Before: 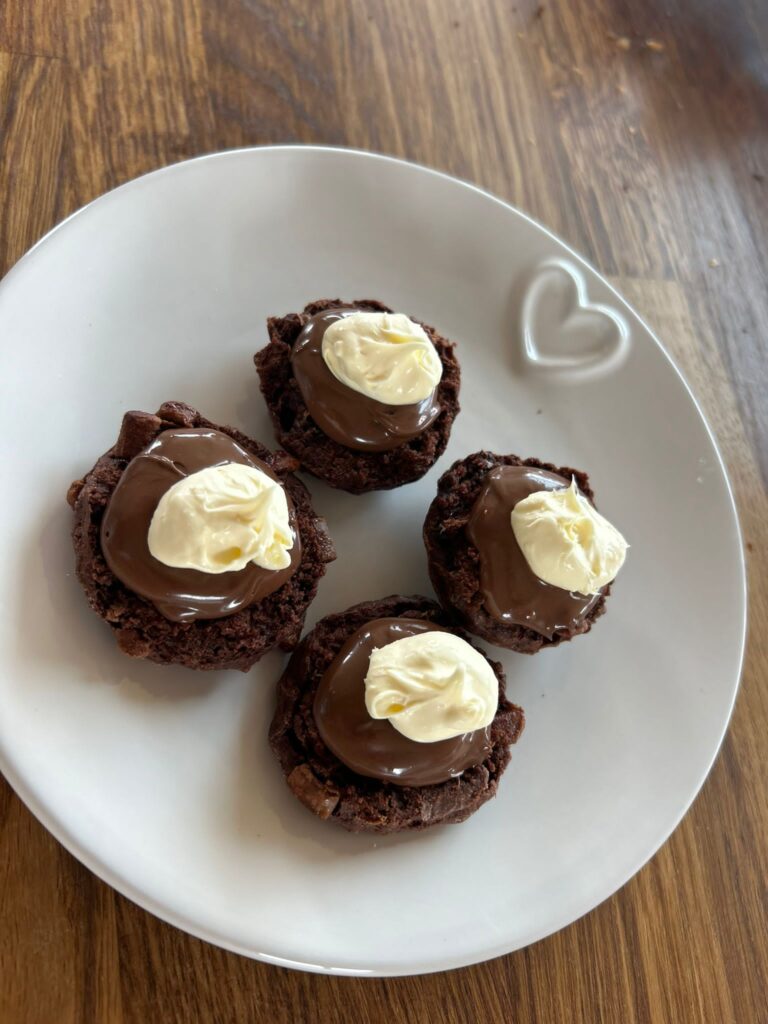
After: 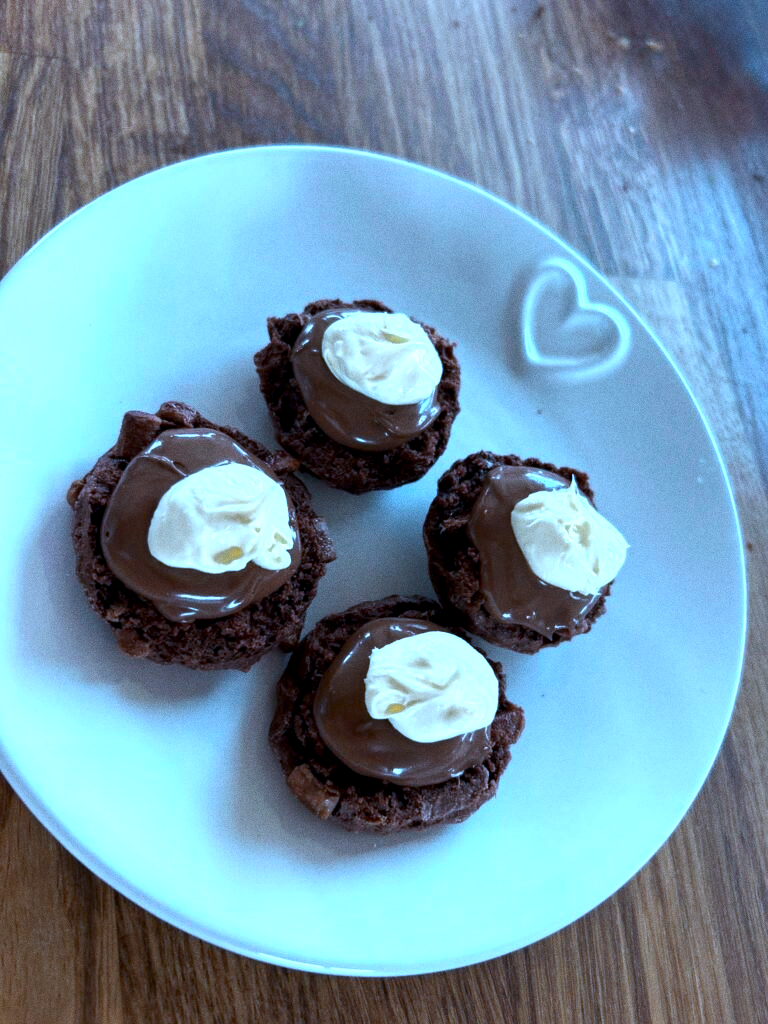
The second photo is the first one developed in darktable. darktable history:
exposure: black level correction 0.001, compensate highlight preservation false
local contrast: highlights 100%, shadows 100%, detail 120%, midtone range 0.2
color zones: curves: ch0 [(0.018, 0.548) (0.197, 0.654) (0.425, 0.447) (0.605, 0.658) (0.732, 0.579)]; ch1 [(0.105, 0.531) (0.224, 0.531) (0.386, 0.39) (0.618, 0.456) (0.732, 0.456) (0.956, 0.421)]; ch2 [(0.039, 0.583) (0.215, 0.465) (0.399, 0.544) (0.465, 0.548) (0.614, 0.447) (0.724, 0.43) (0.882, 0.623) (0.956, 0.632)]
grain: coarseness 0.09 ISO
color calibration: illuminant as shot in camera, x 0.442, y 0.413, temperature 2903.13 K
